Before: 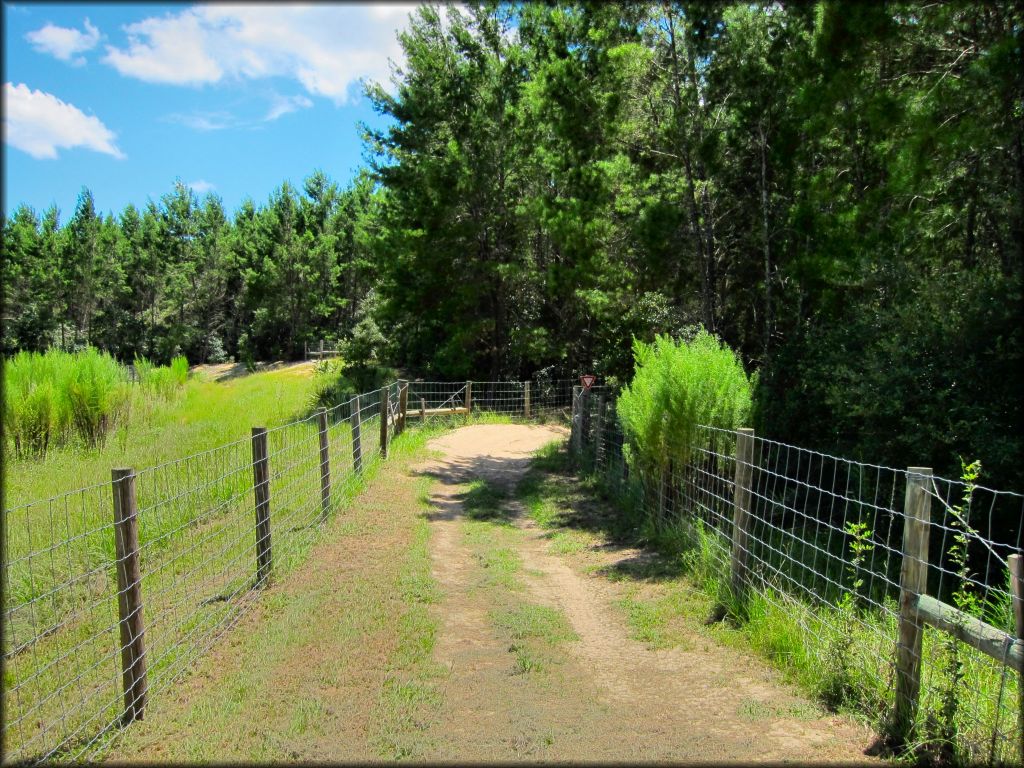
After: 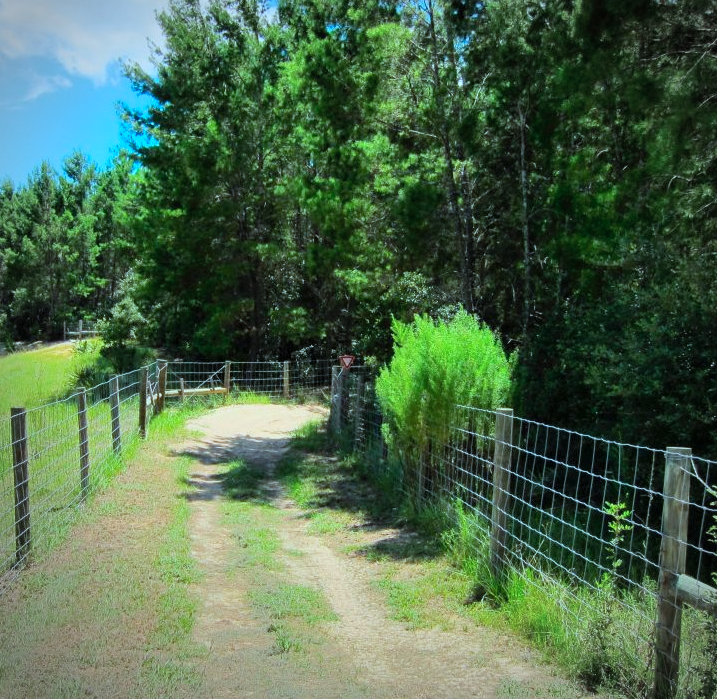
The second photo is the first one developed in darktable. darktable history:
color correction: highlights a* -10.59, highlights b* -18.65
crop and rotate: left 23.584%, top 2.688%, right 6.326%, bottom 6.228%
vignetting: on, module defaults
contrast brightness saturation: contrast 0.073, brightness 0.075, saturation 0.181
